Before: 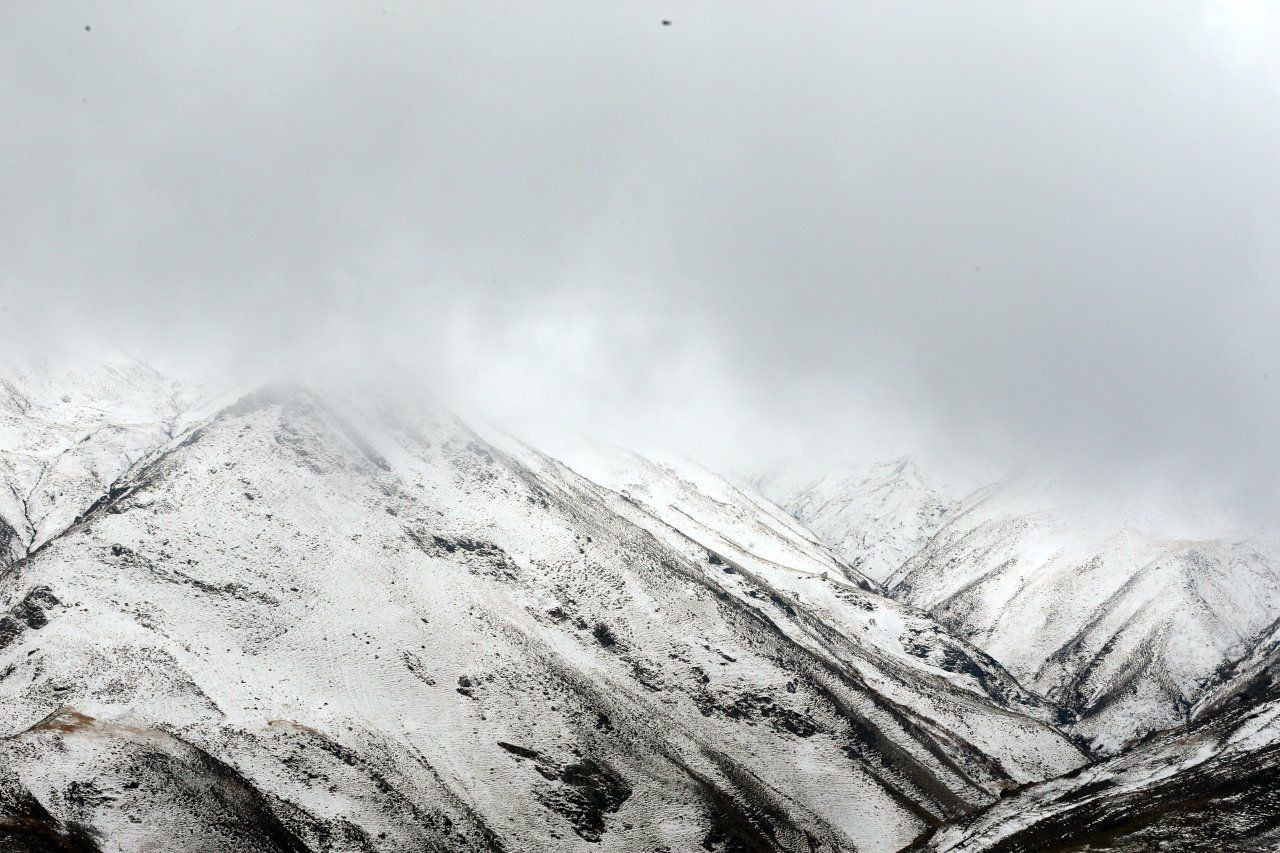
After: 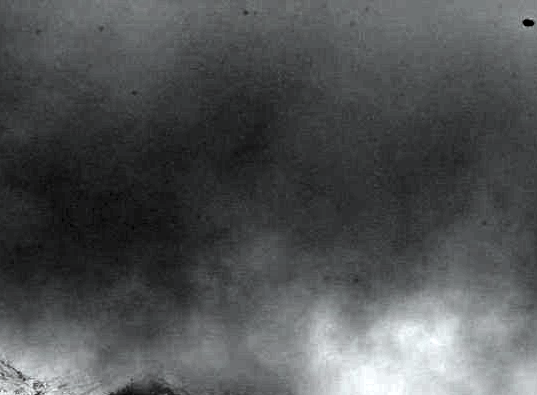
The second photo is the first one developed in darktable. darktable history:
crop and rotate: left 10.817%, top 0.062%, right 47.194%, bottom 53.626%
levels: mode automatic, black 0.023%, white 99.97%, levels [0.062, 0.494, 0.925]
